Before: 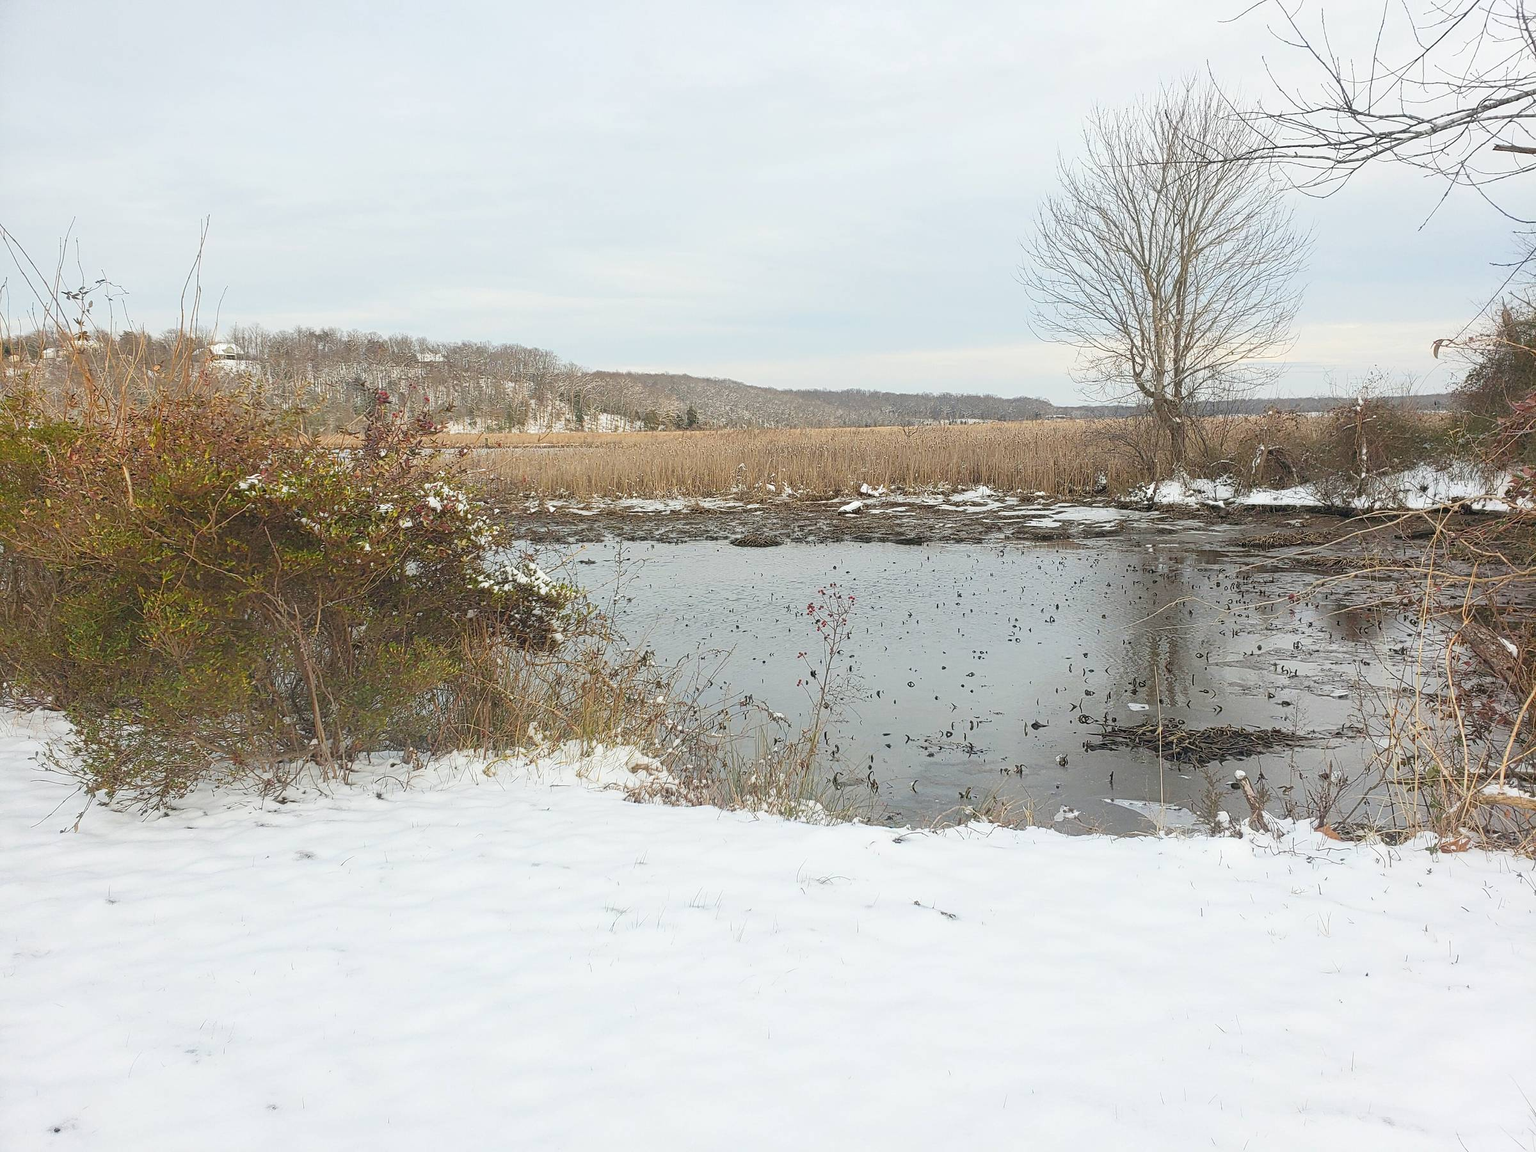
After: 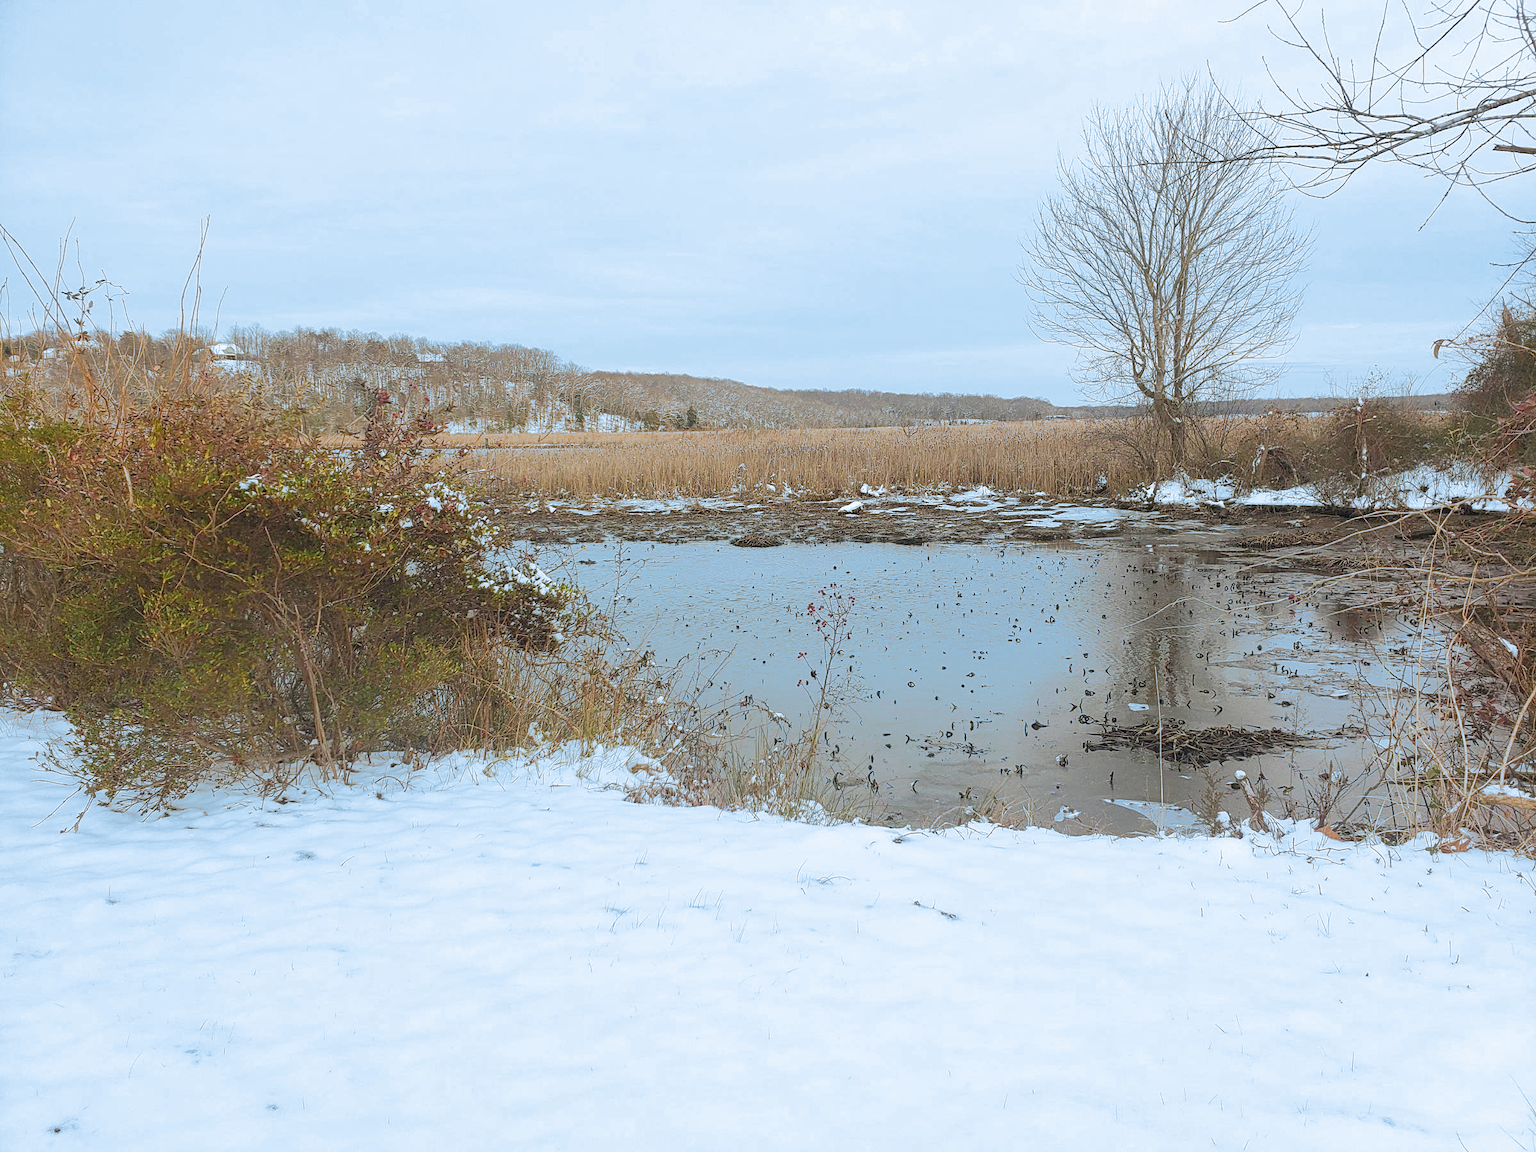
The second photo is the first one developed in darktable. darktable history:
tone equalizer: on, module defaults
split-toning: shadows › hue 351.18°, shadows › saturation 0.86, highlights › hue 218.82°, highlights › saturation 0.73, balance -19.167
